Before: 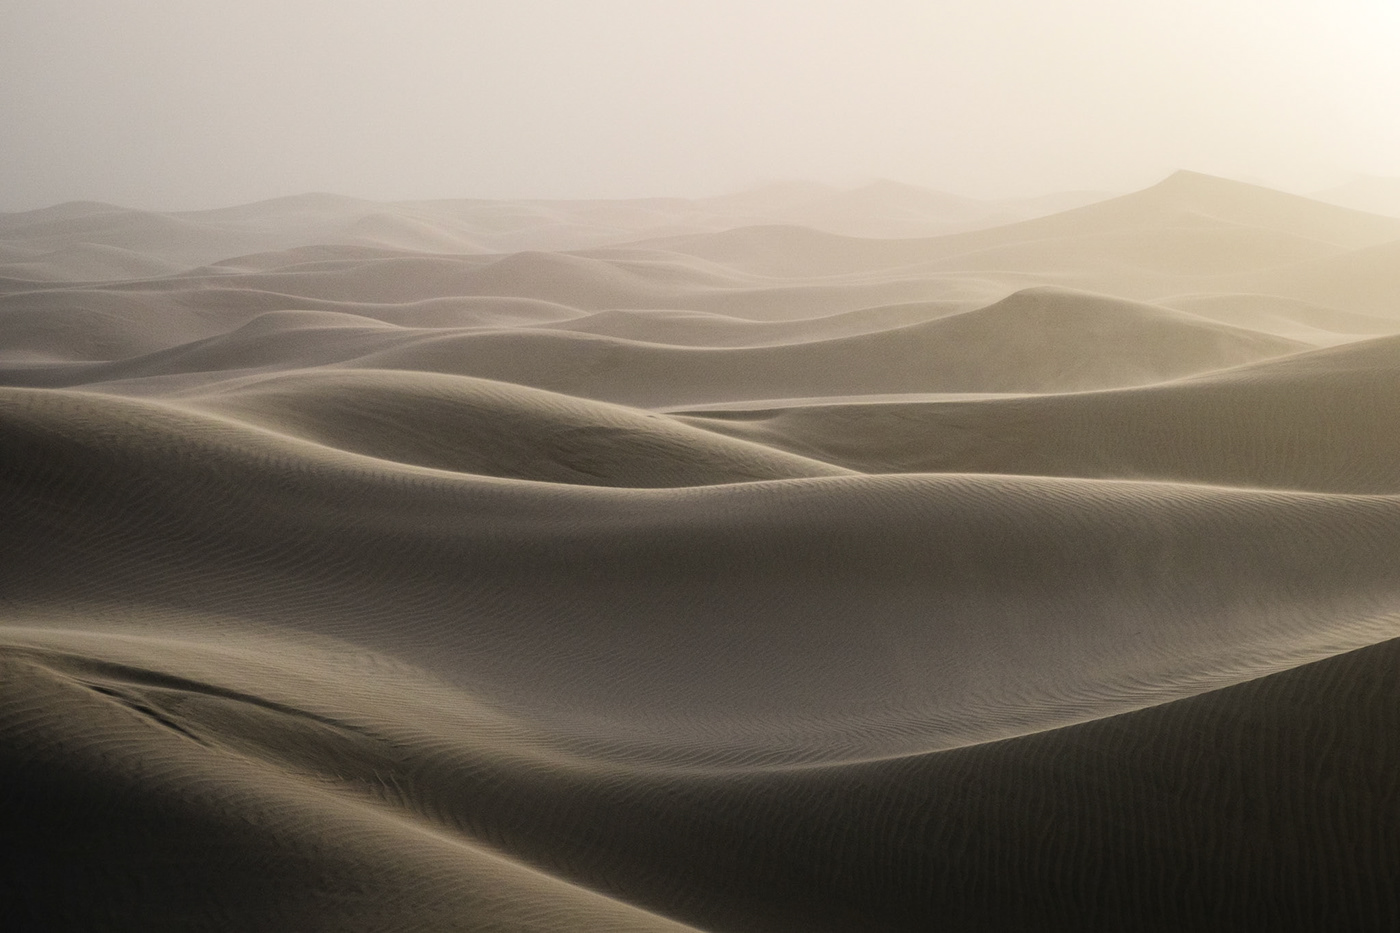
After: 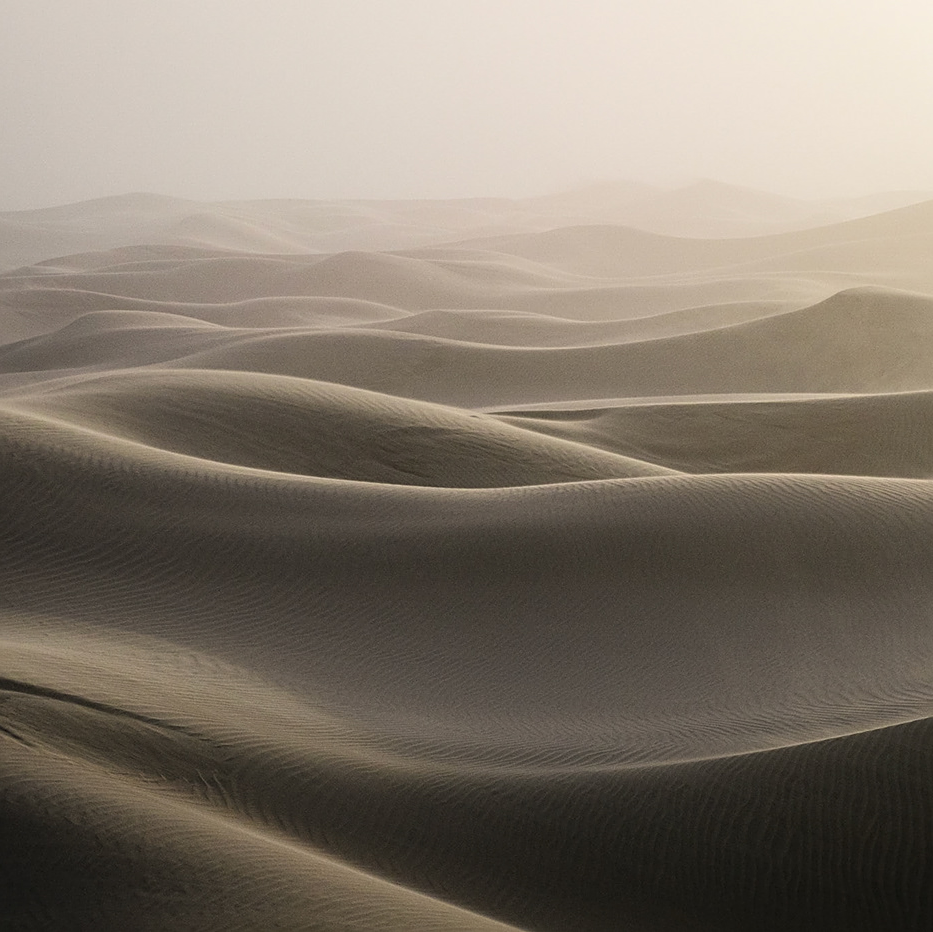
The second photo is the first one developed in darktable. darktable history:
sharpen: on, module defaults
crop and rotate: left 12.673%, right 20.66%
